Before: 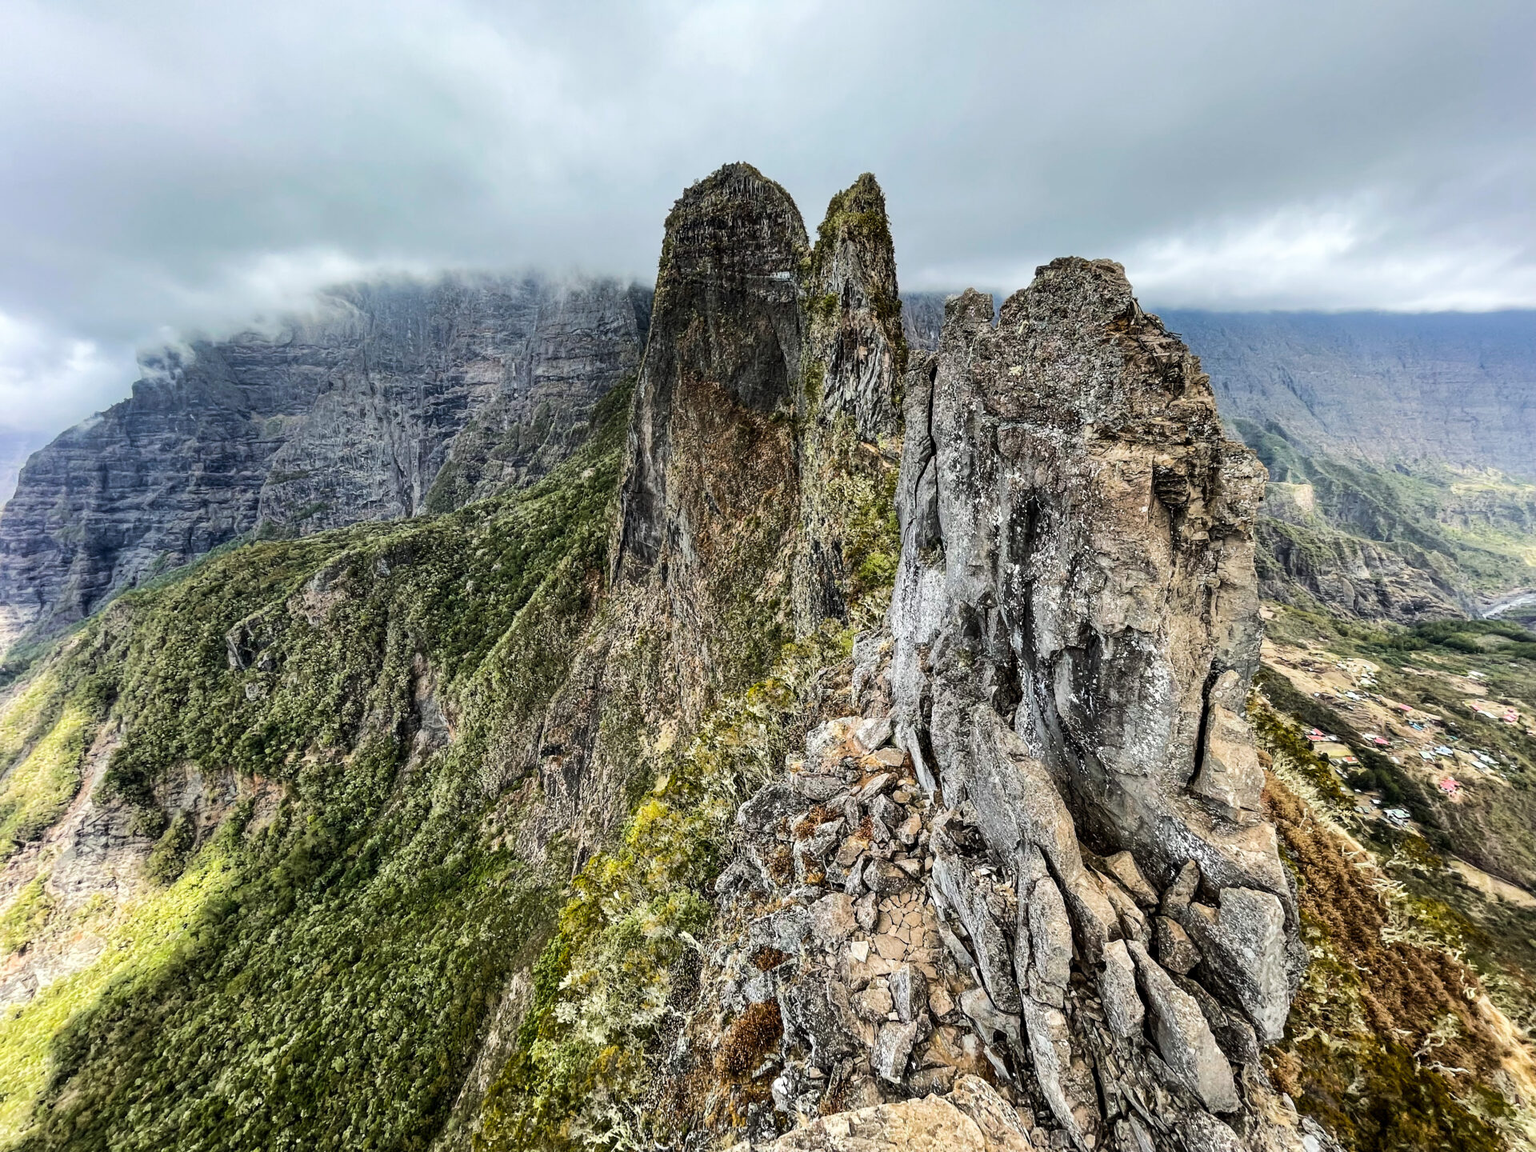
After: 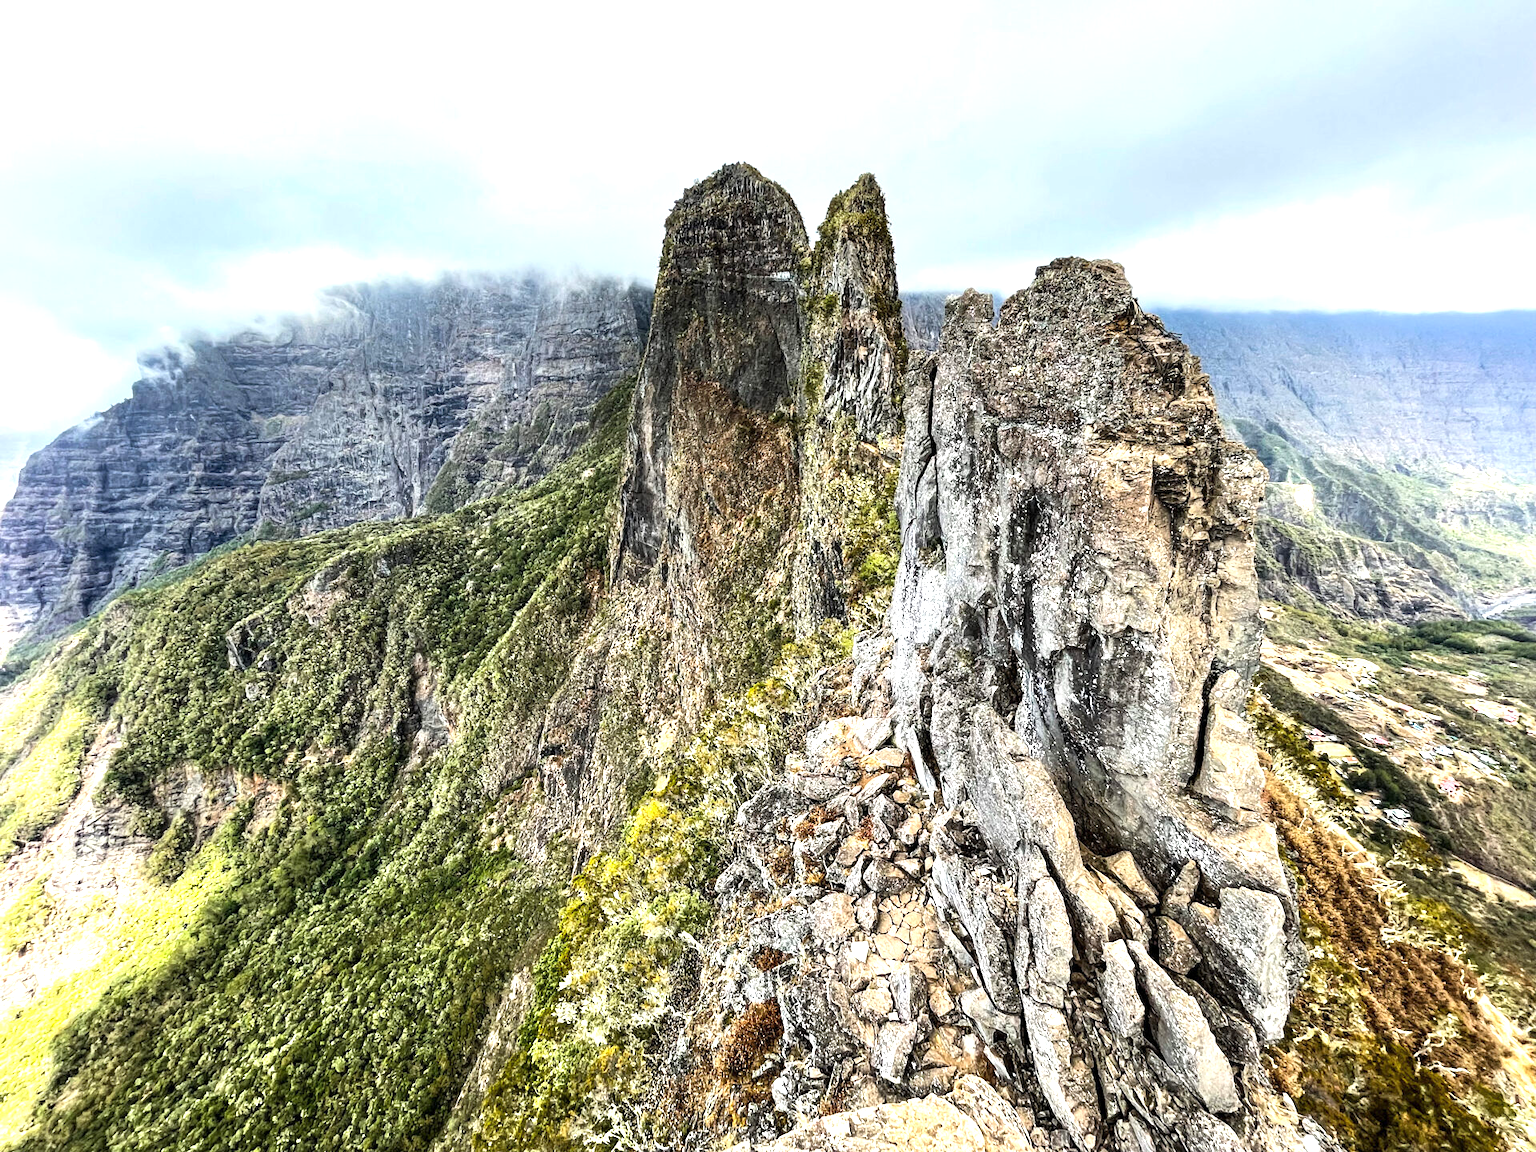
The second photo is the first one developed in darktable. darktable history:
exposure: exposure 0.94 EV, compensate highlight preservation false
